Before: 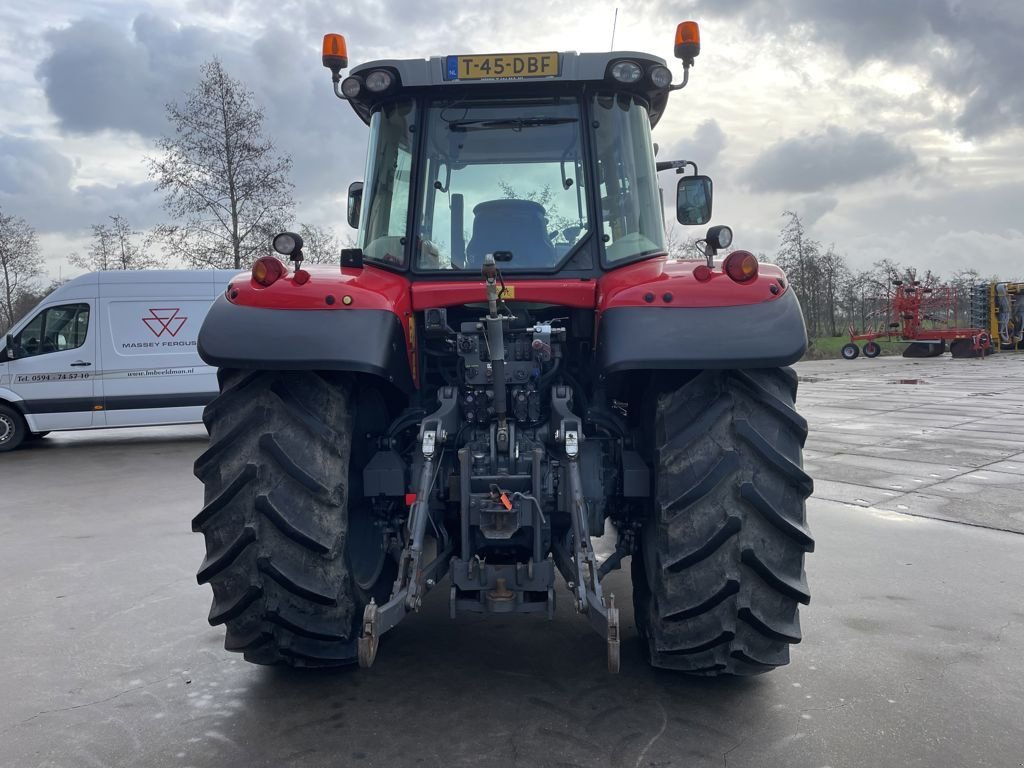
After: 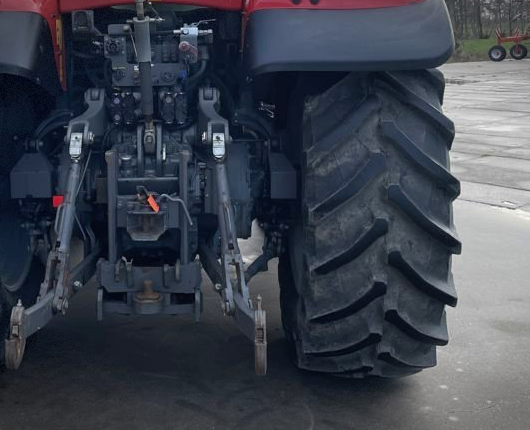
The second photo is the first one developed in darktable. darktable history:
crop: left 34.479%, top 38.822%, right 13.718%, bottom 5.172%
vignetting: fall-off start 100%, brightness -0.406, saturation -0.3, width/height ratio 1.324, dithering 8-bit output, unbound false
contrast brightness saturation: contrast 0.03, brightness 0.06, saturation 0.13
